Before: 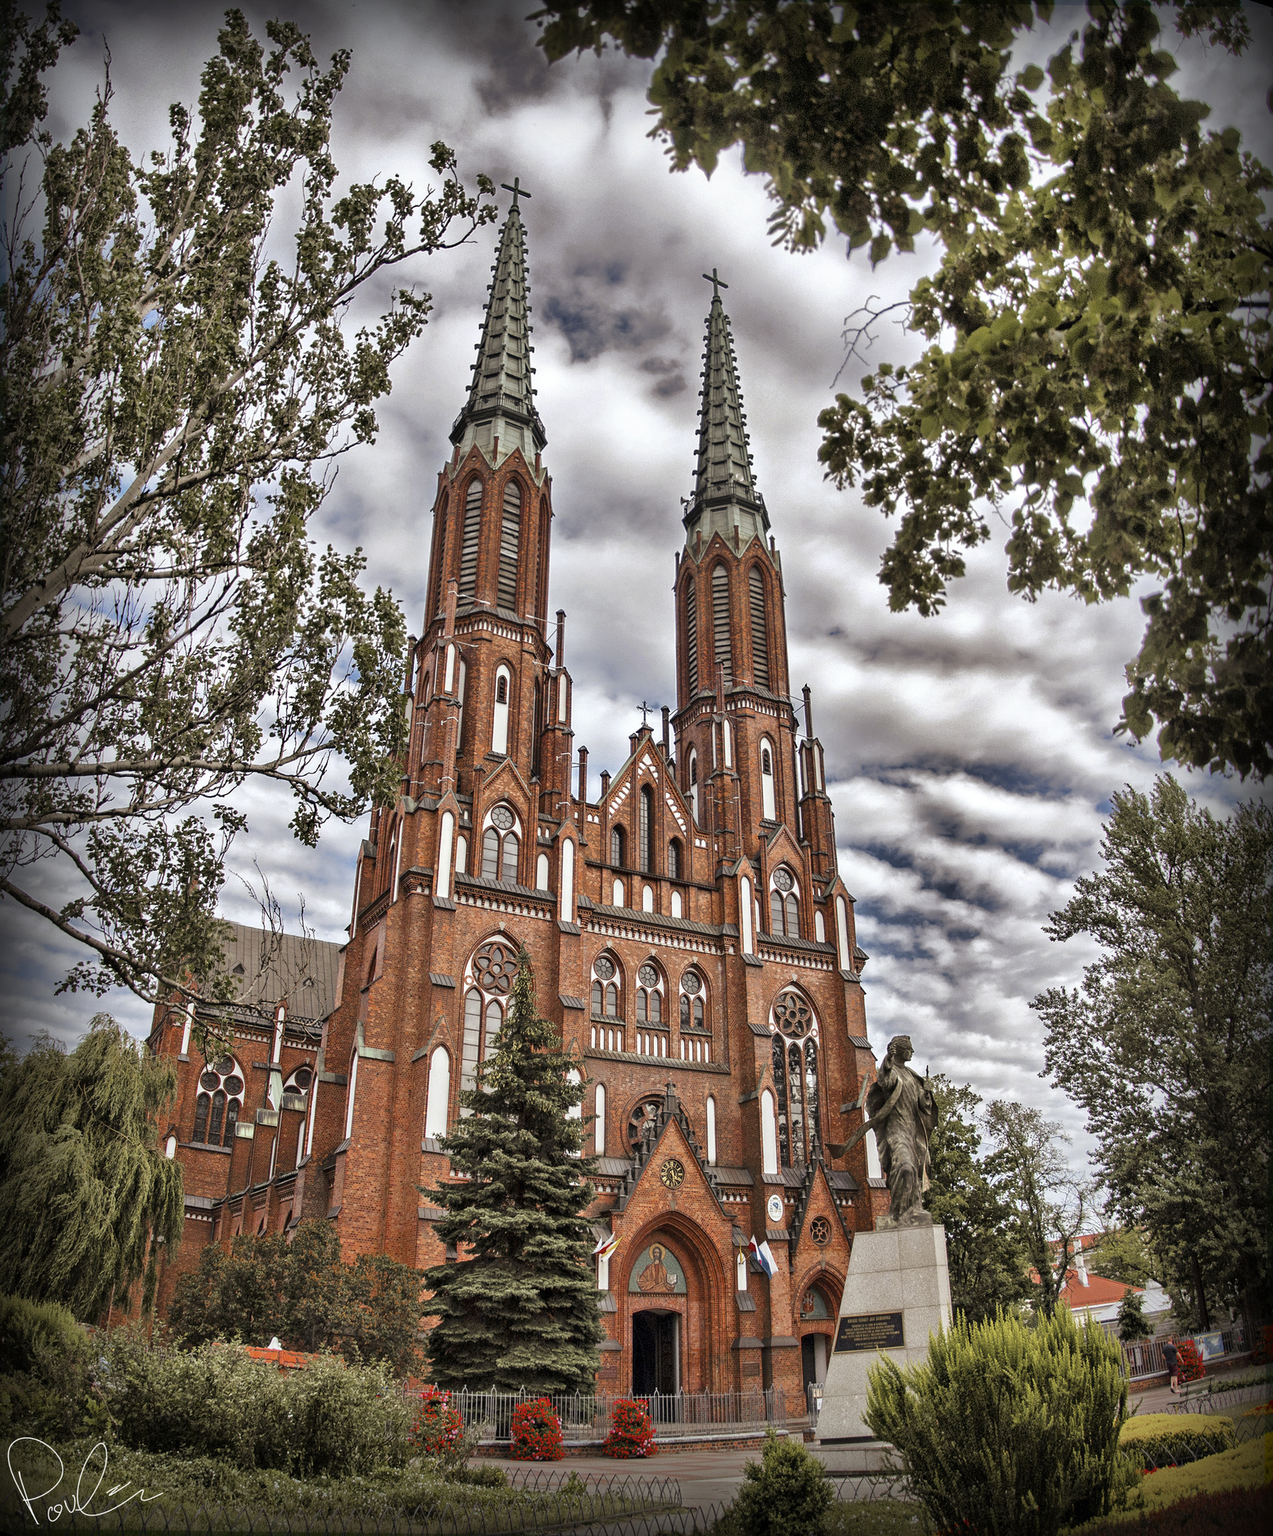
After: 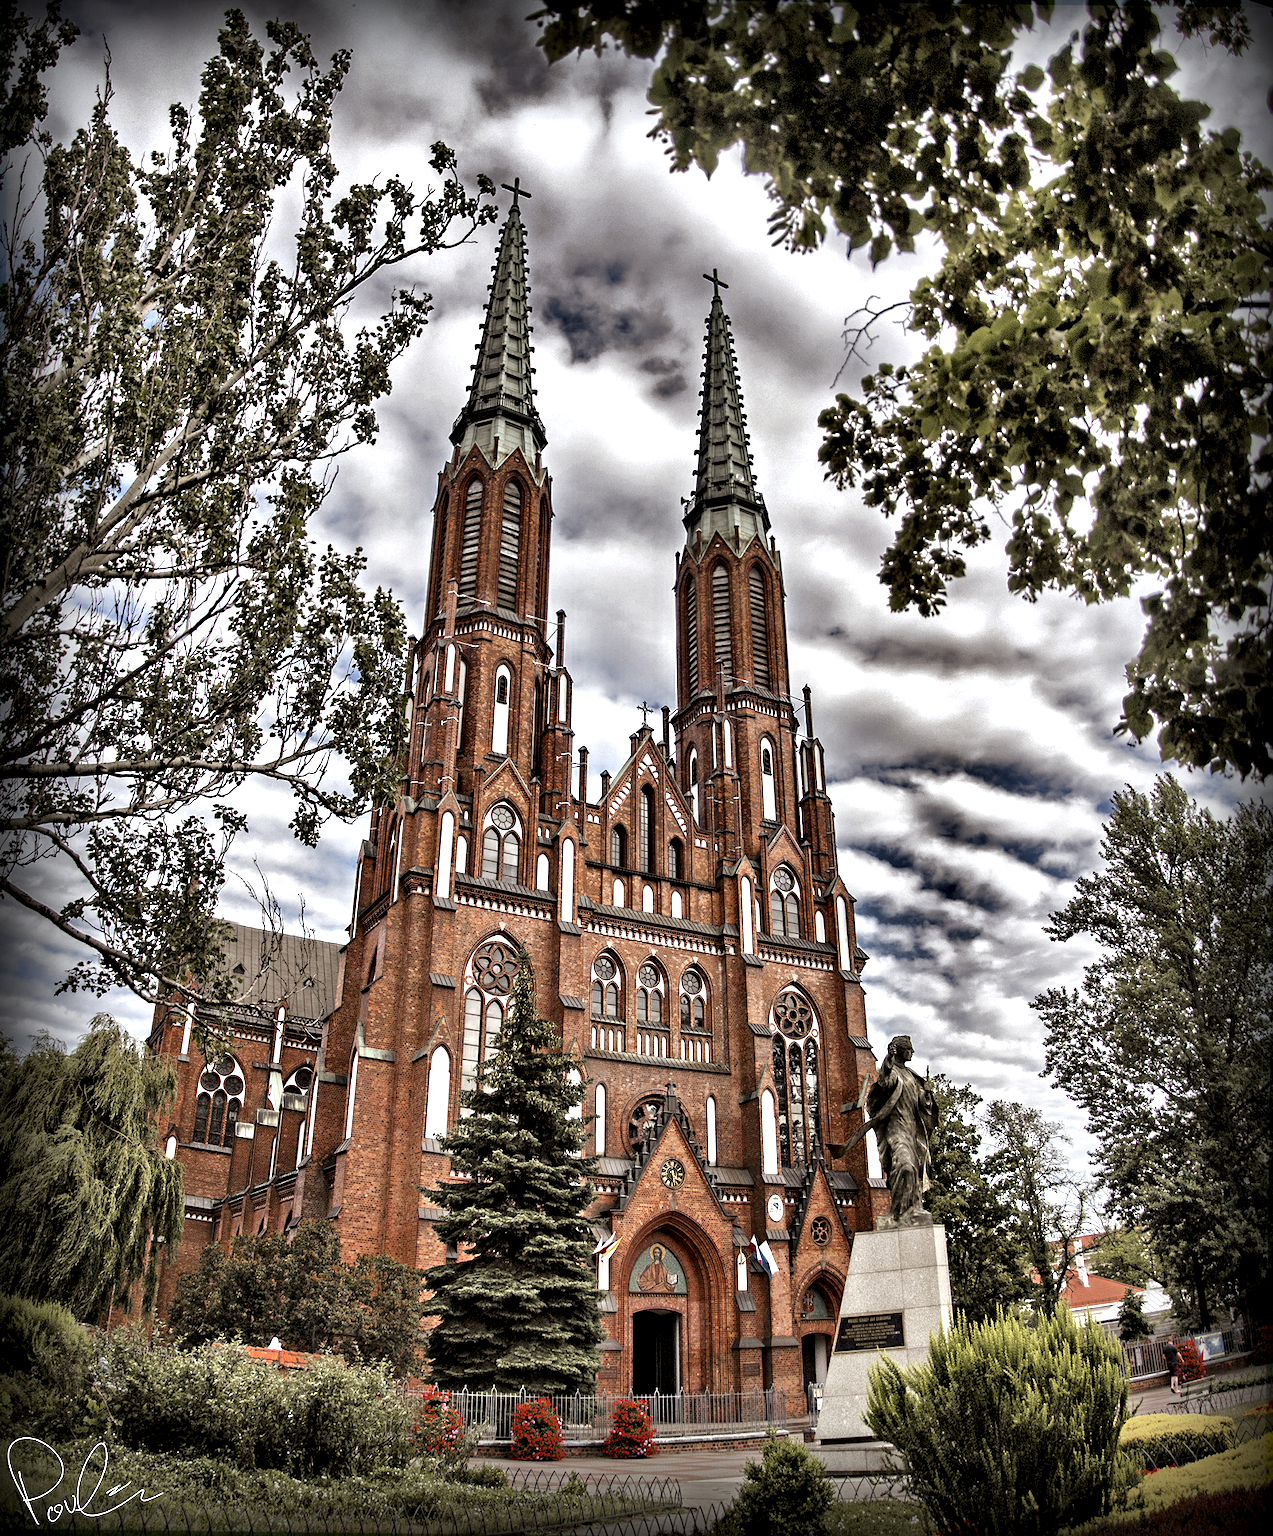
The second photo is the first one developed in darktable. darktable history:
sharpen: radius 5.285, amount 0.309, threshold 26.624
contrast equalizer: y [[0.601, 0.6, 0.598, 0.598, 0.6, 0.601], [0.5 ×6], [0.5 ×6], [0 ×6], [0 ×6]]
